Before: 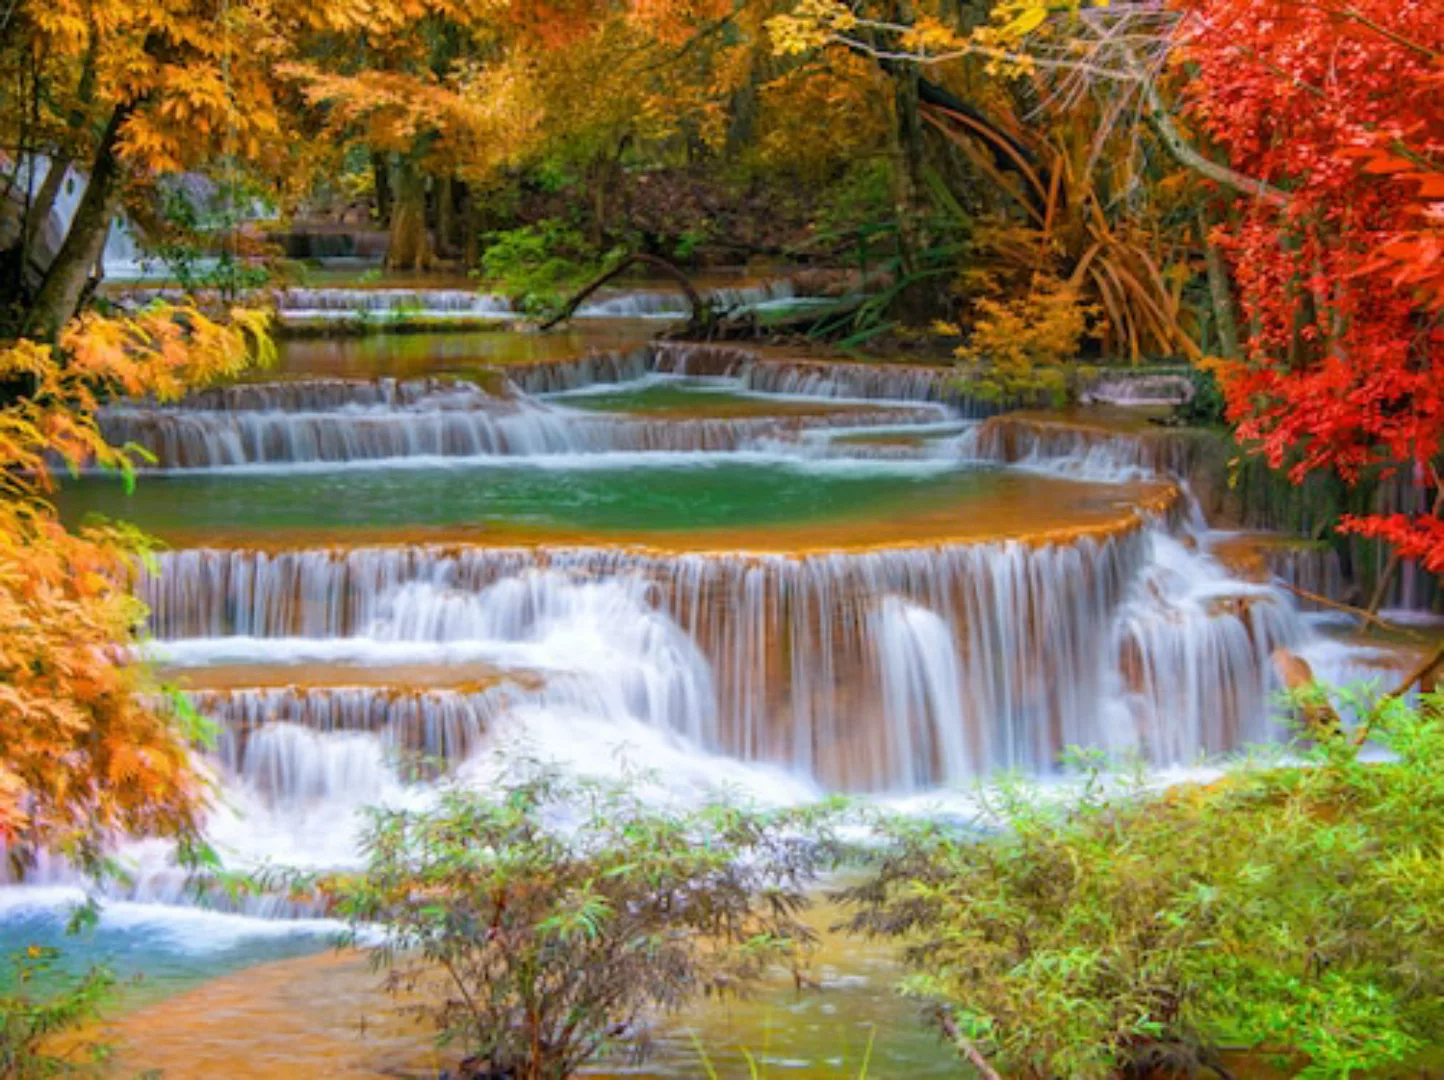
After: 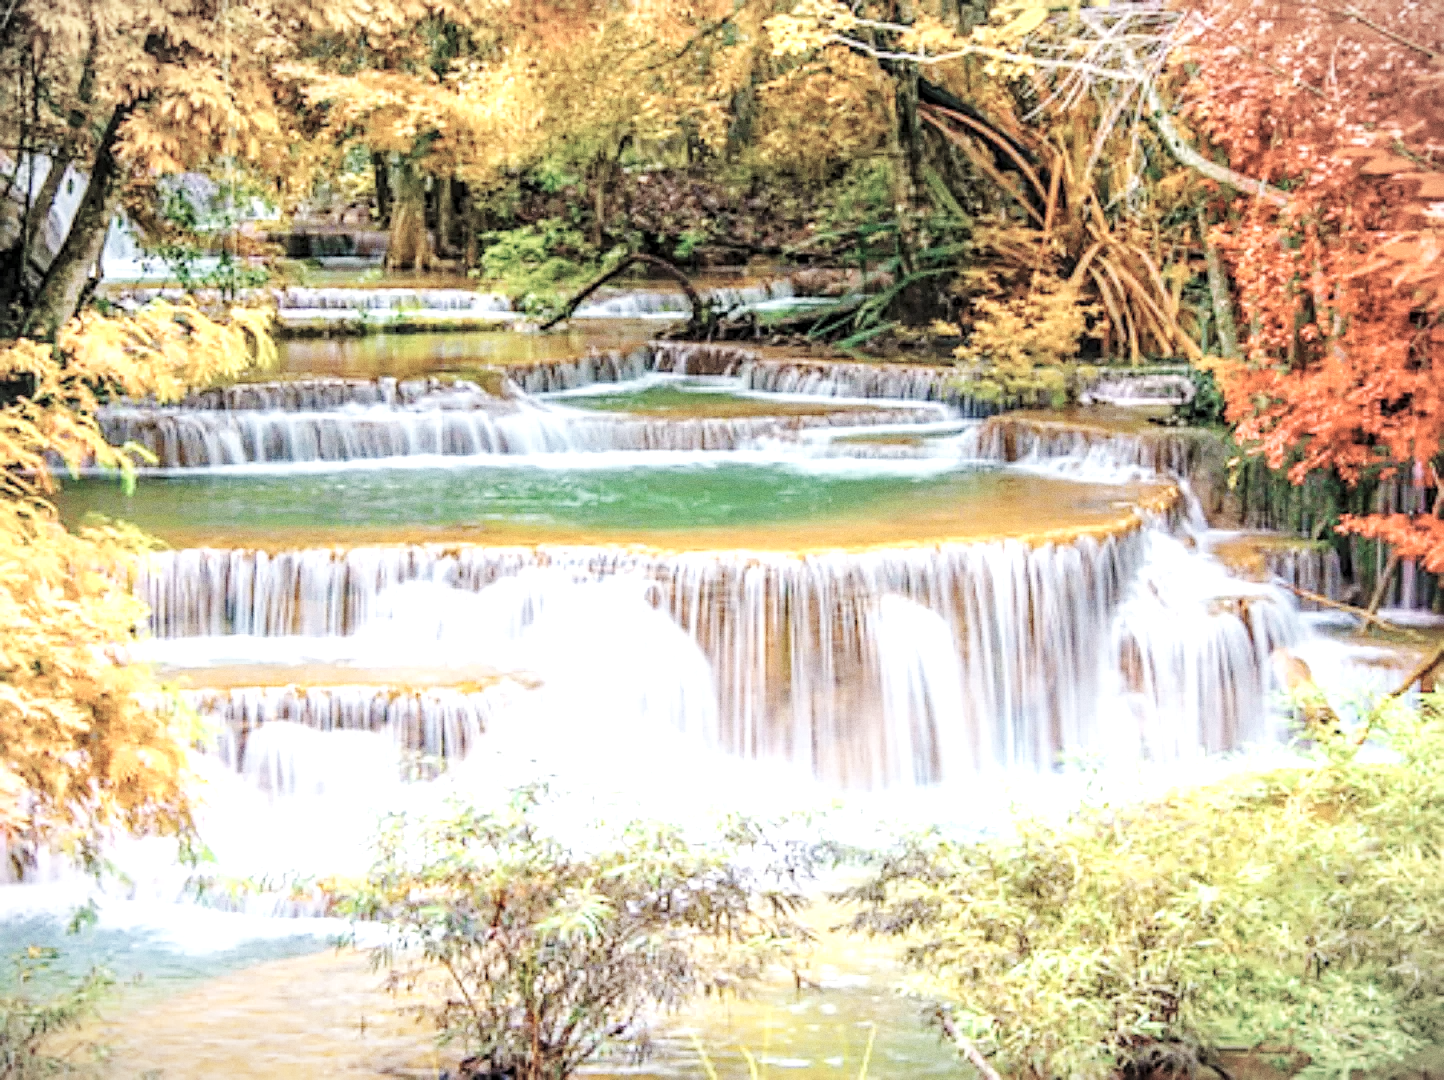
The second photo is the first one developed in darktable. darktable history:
vignetting: fall-off start 100%, brightness -0.282, width/height ratio 1.31
sharpen: on, module defaults
base curve: curves: ch0 [(0, 0) (0.036, 0.025) (0.121, 0.166) (0.206, 0.329) (0.605, 0.79) (1, 1)], preserve colors none
contrast brightness saturation: brightness 0.18, saturation -0.5
local contrast: highlights 61%, detail 143%, midtone range 0.428
exposure: exposure 1 EV, compensate highlight preservation false
grain: coarseness 0.09 ISO
haze removal: compatibility mode true, adaptive false
